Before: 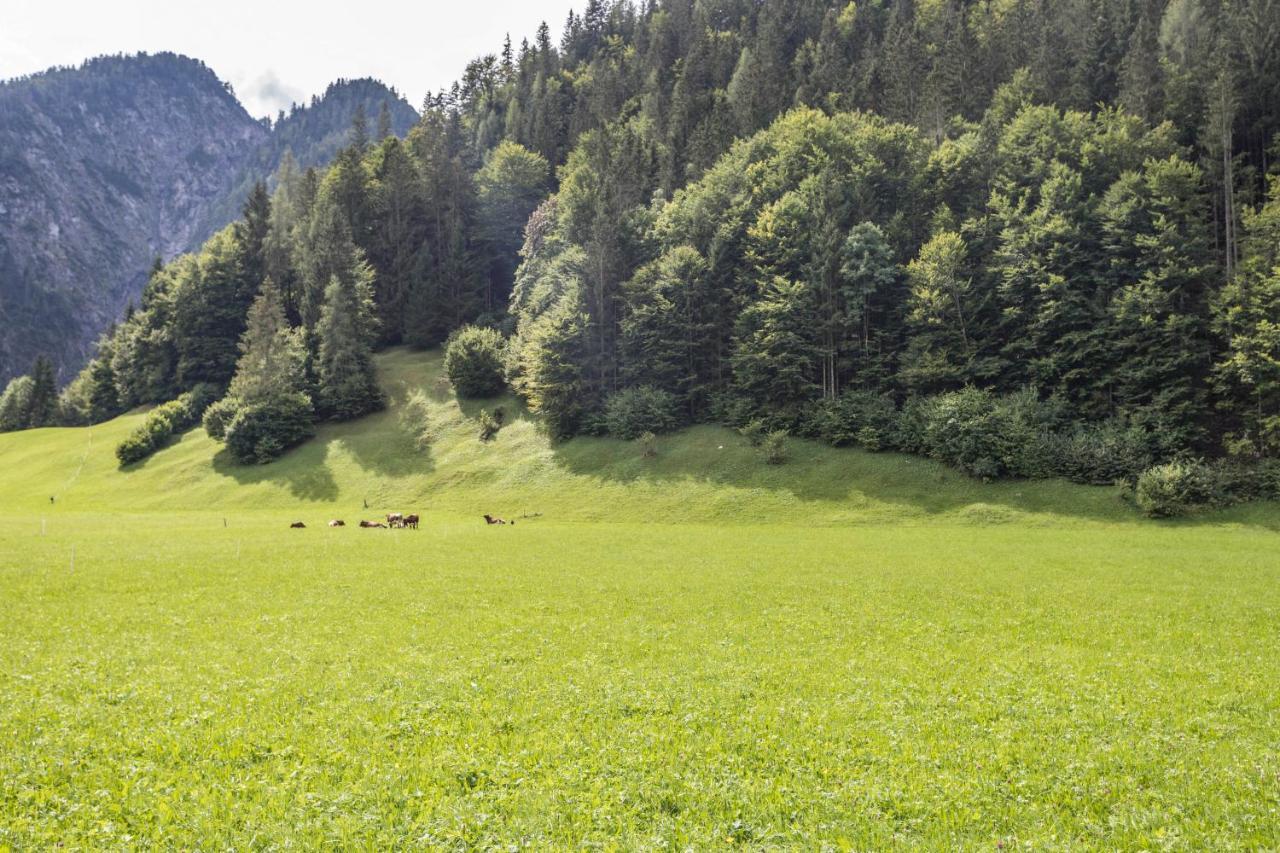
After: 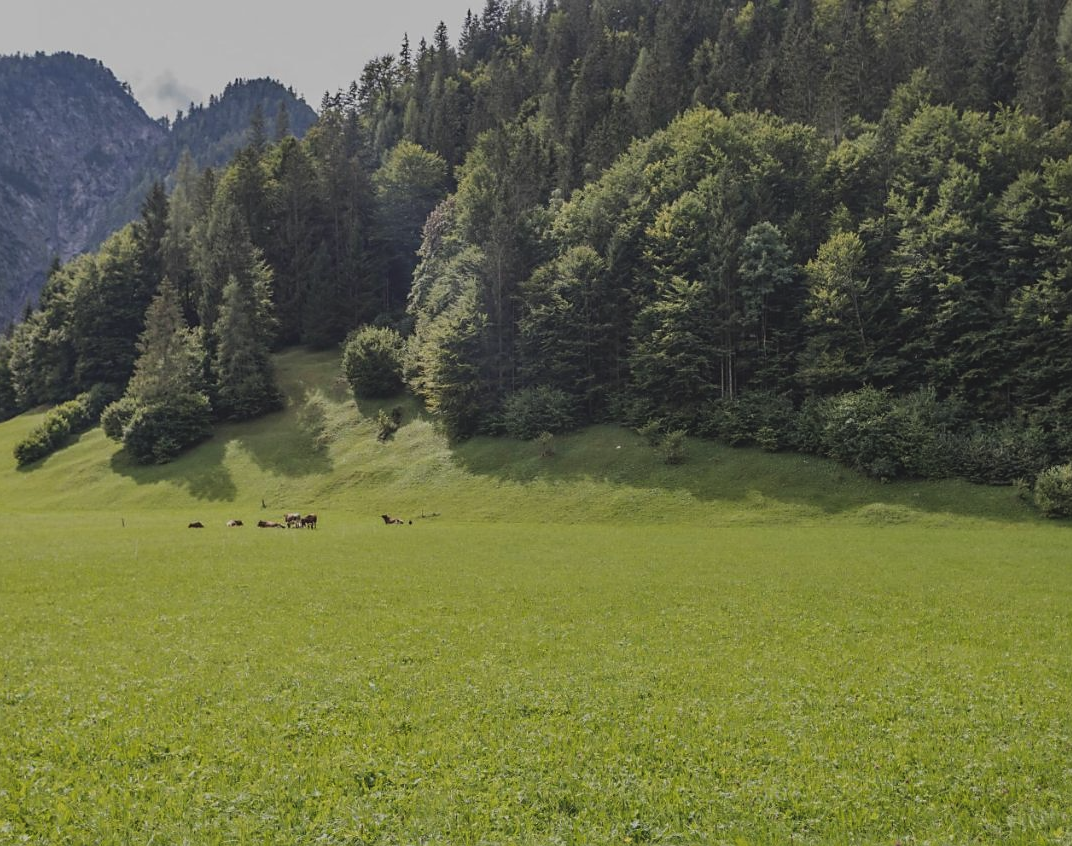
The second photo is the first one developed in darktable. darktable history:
exposure: black level correction -0.016, exposure -1.018 EV, compensate highlight preservation false
sharpen: radius 1.864, amount 0.398, threshold 1.271
crop: left 8.026%, right 7.374%
